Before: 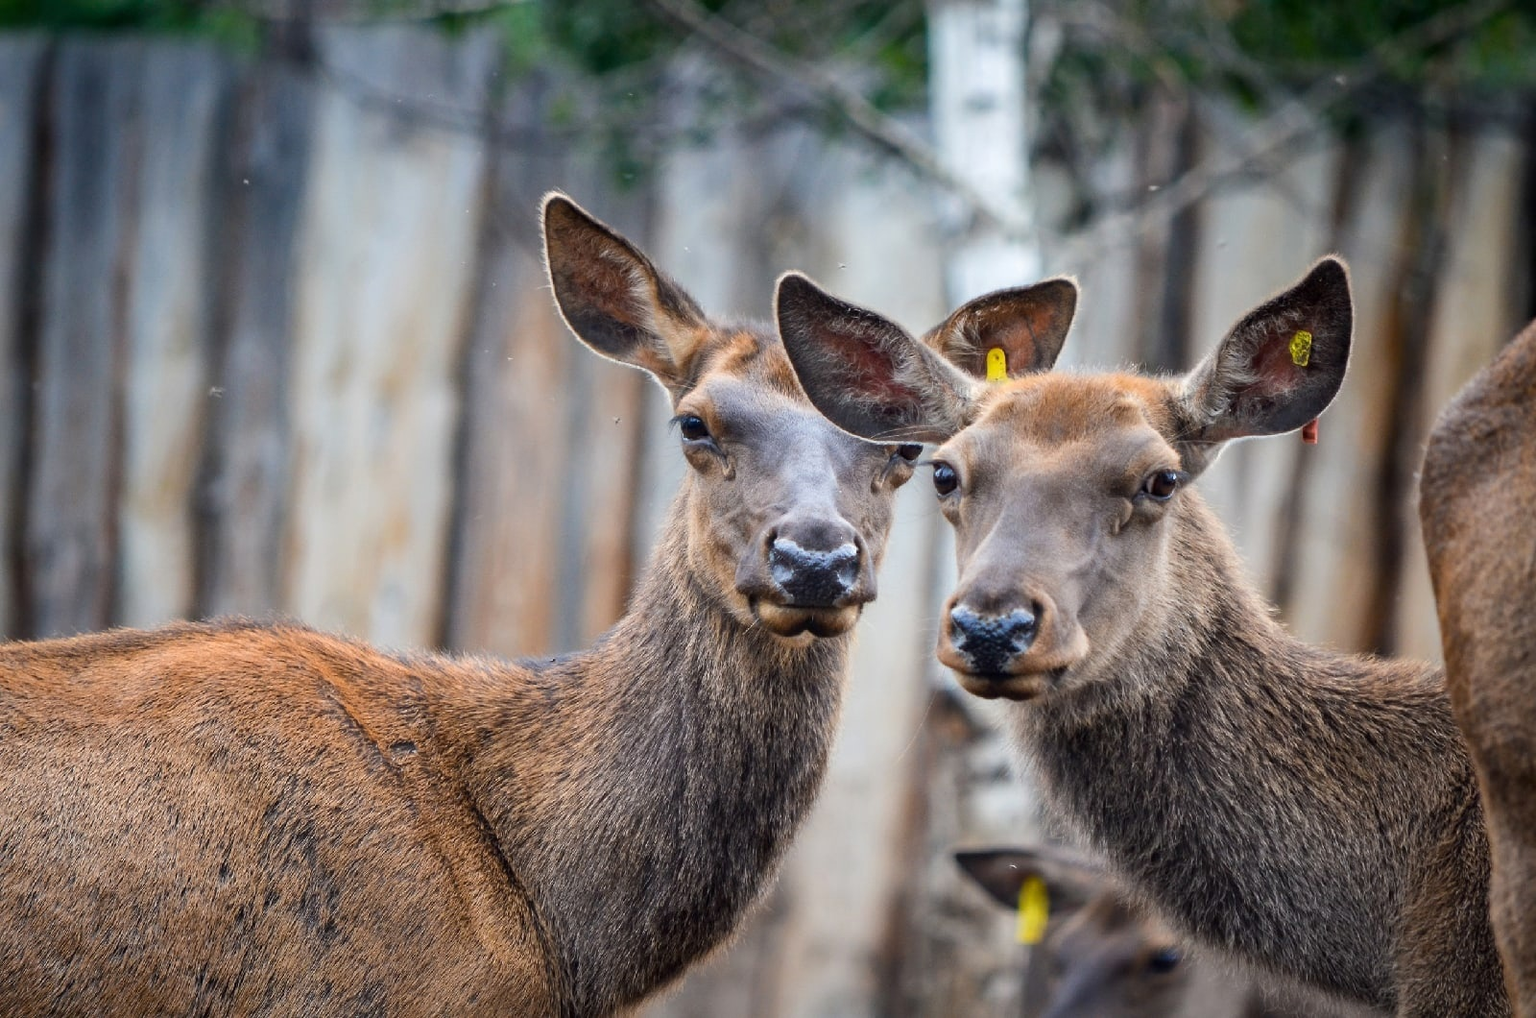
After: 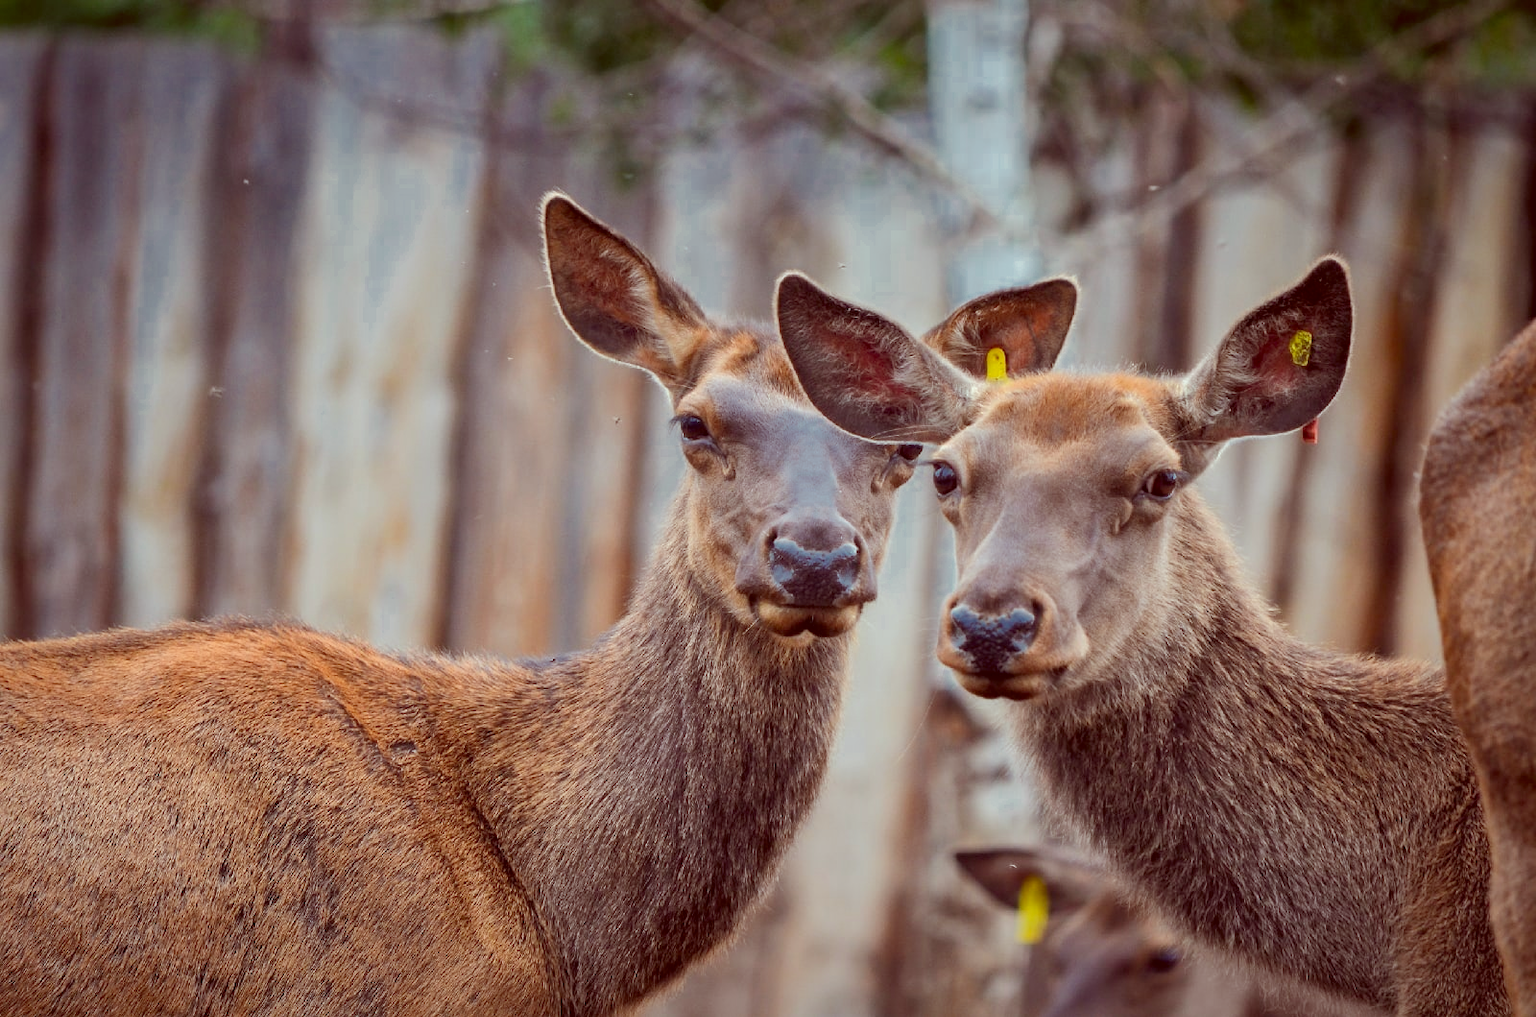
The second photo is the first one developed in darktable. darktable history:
color correction: highlights a* -7.23, highlights b* -0.161, shadows a* 20.08, shadows b* 11.73
color zones: curves: ch0 [(0, 0.497) (0.143, 0.5) (0.286, 0.5) (0.429, 0.483) (0.571, 0.116) (0.714, -0.006) (0.857, 0.28) (1, 0.497)]
shadows and highlights: shadows 40, highlights -60
